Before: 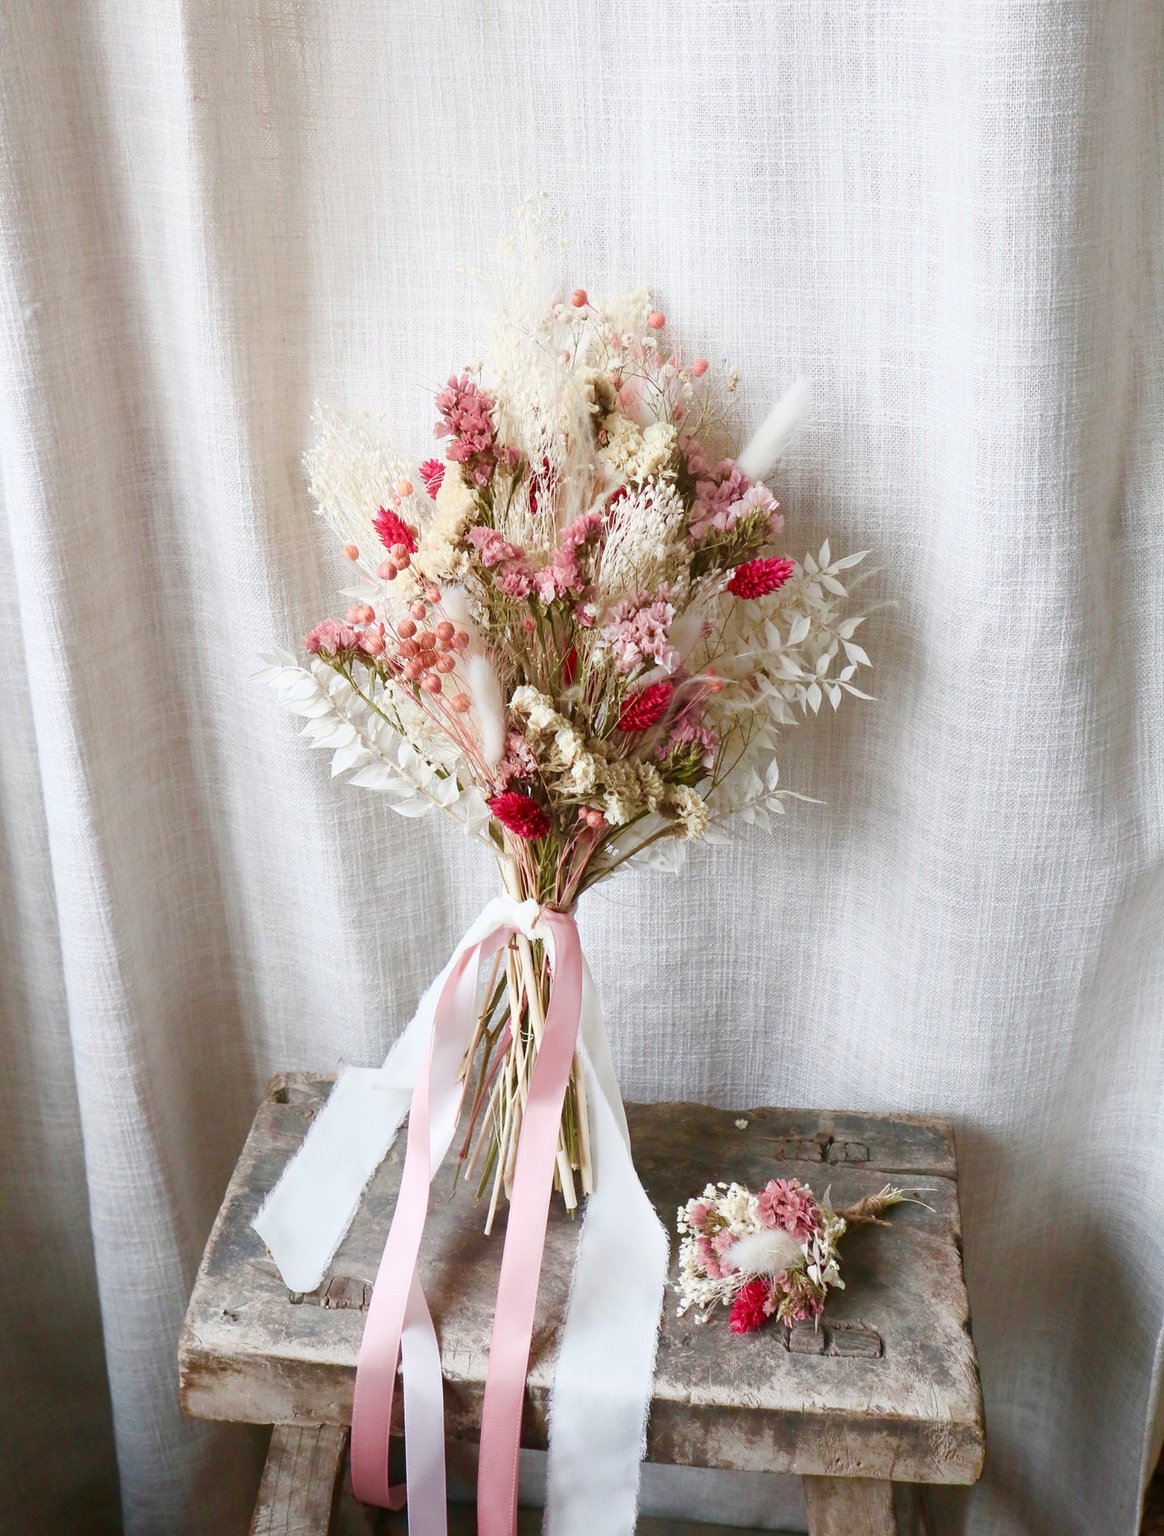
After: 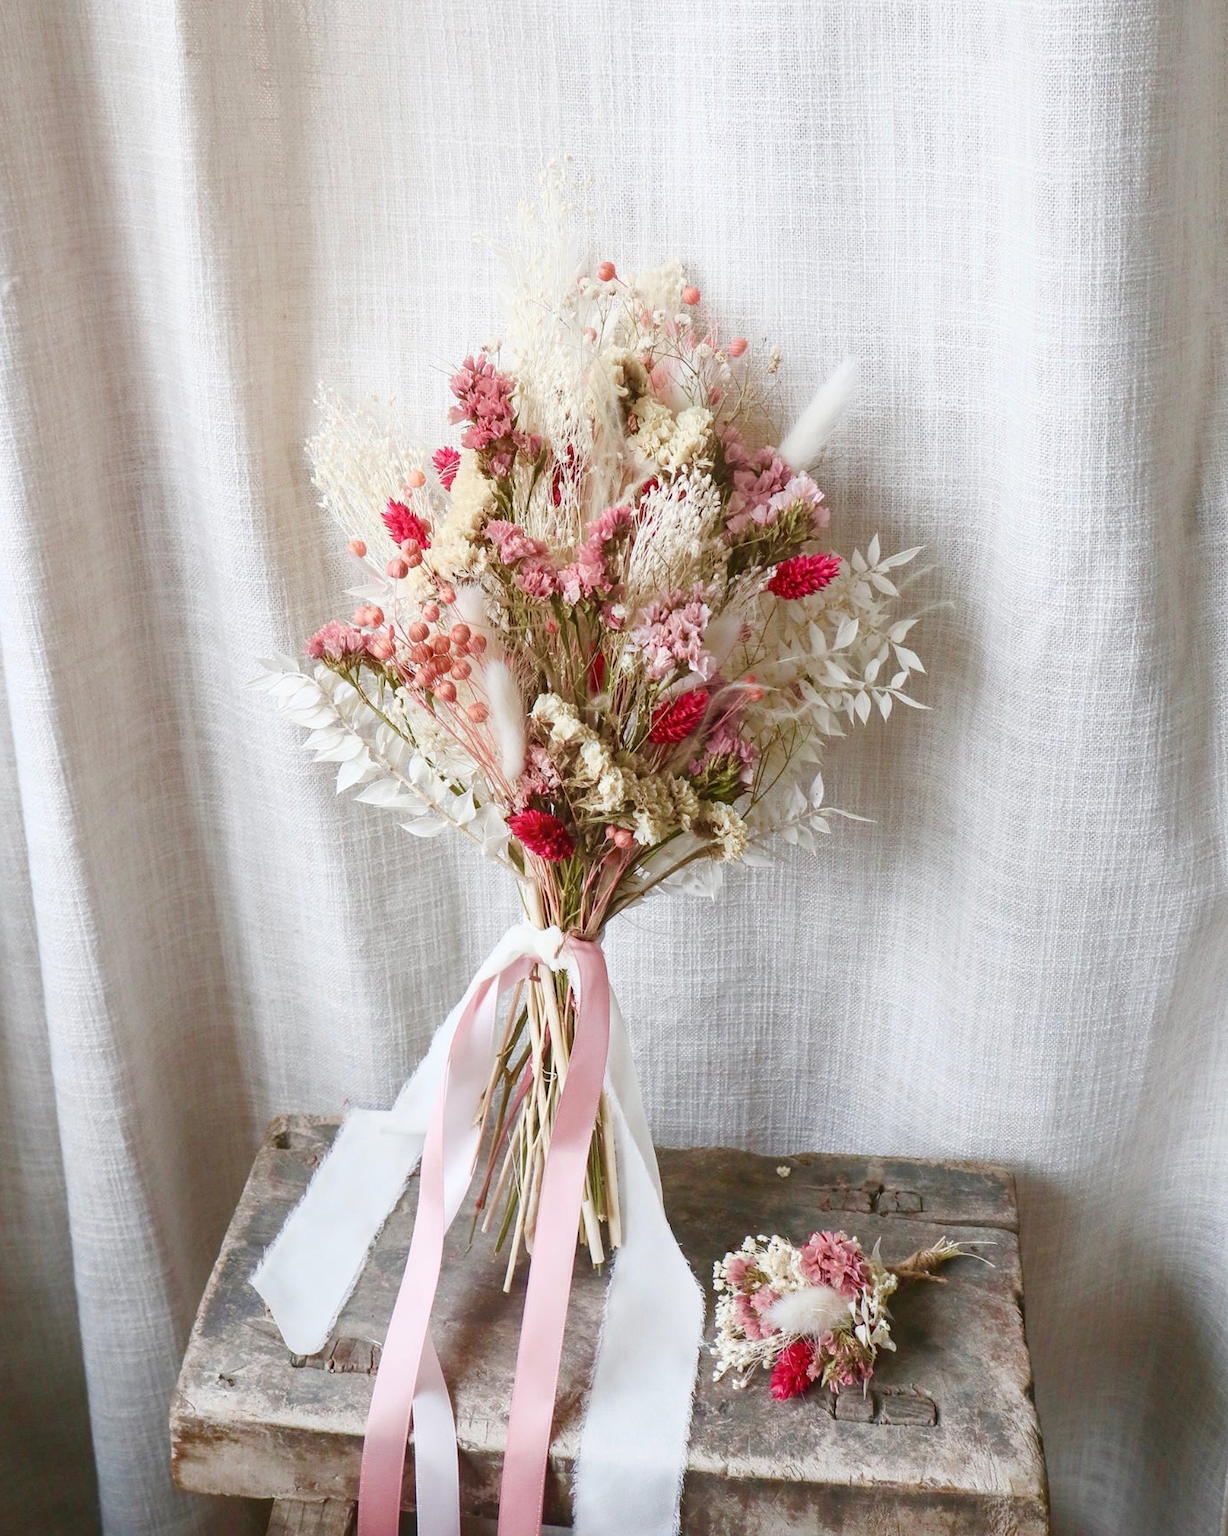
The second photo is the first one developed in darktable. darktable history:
crop: left 1.964%, top 3.251%, right 1.122%, bottom 4.933%
exposure: compensate highlight preservation false
local contrast: detail 110%
